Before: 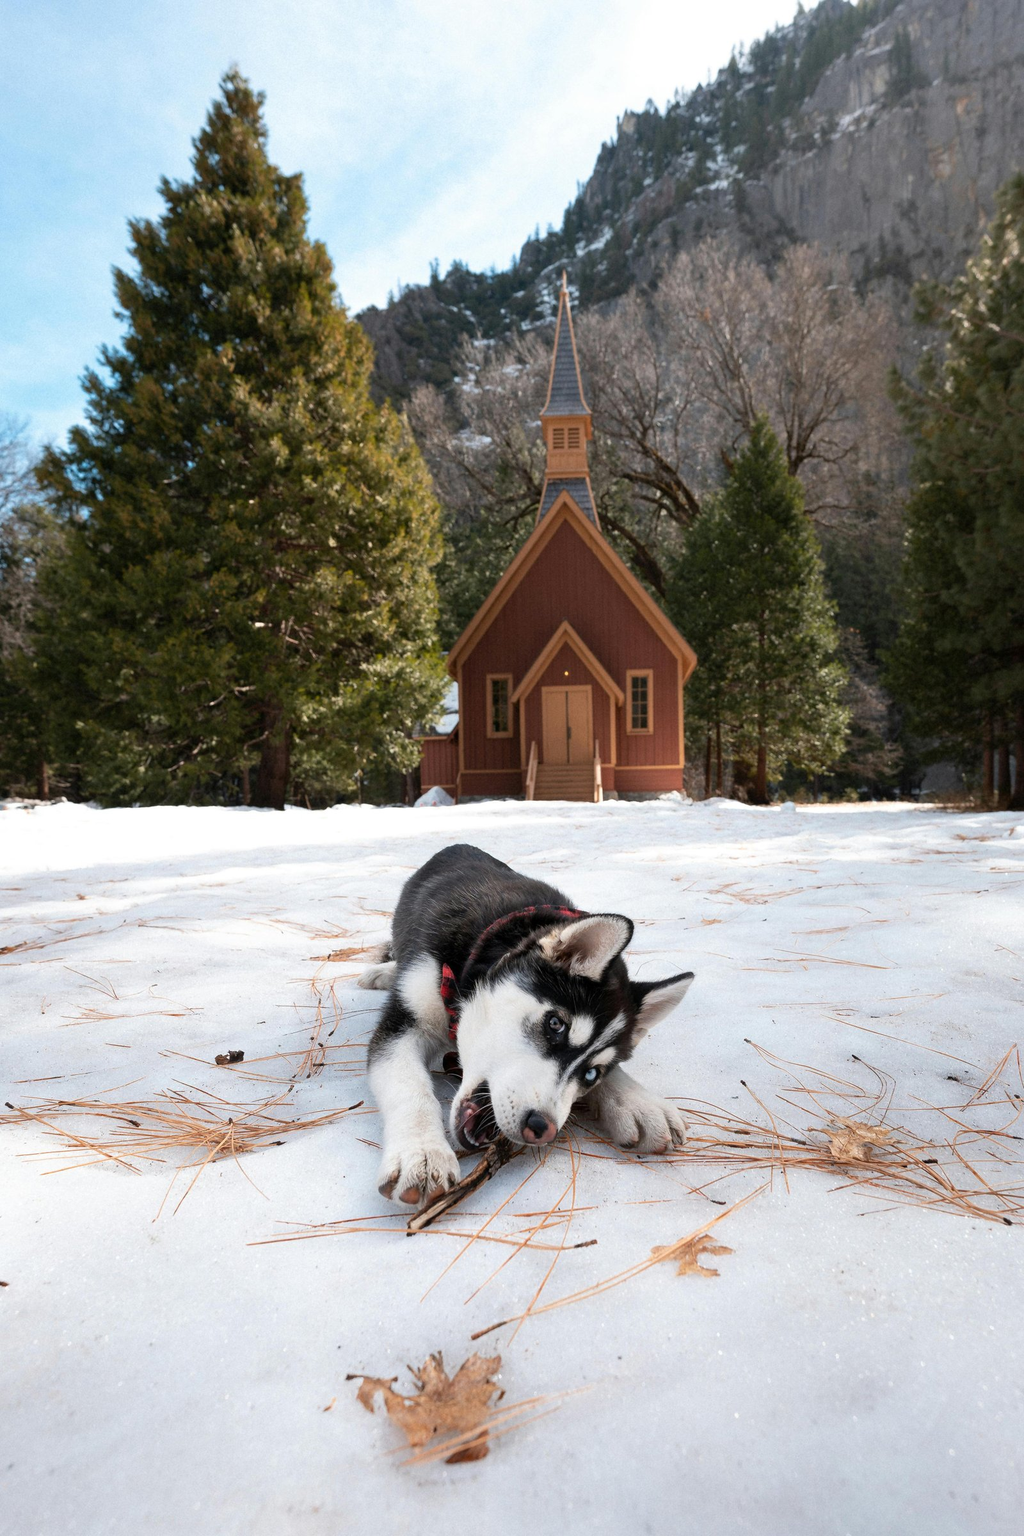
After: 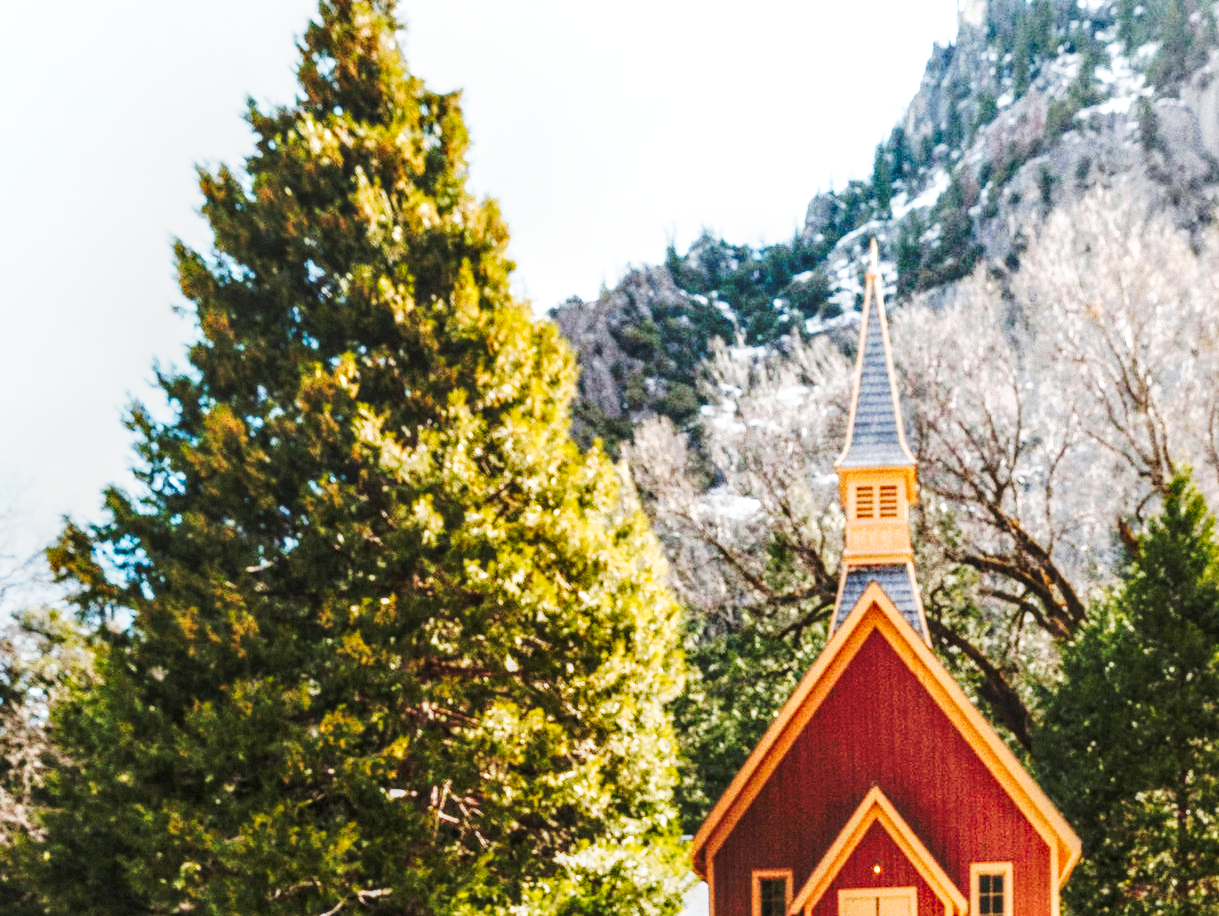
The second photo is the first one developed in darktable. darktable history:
base curve: curves: ch0 [(0, 0) (0.028, 0.03) (0.121, 0.232) (0.46, 0.748) (0.859, 0.968) (1, 1)], preserve colors none
levels: levels [0, 0.492, 0.984]
crop: left 0.548%, top 7.641%, right 23.254%, bottom 54.167%
local contrast: highlights 2%, shadows 7%, detail 134%
tone curve: curves: ch0 [(0, 0) (0.003, 0.003) (0.011, 0.013) (0.025, 0.029) (0.044, 0.052) (0.069, 0.082) (0.1, 0.118) (0.136, 0.161) (0.177, 0.21) (0.224, 0.27) (0.277, 0.38) (0.335, 0.49) (0.399, 0.594) (0.468, 0.692) (0.543, 0.794) (0.623, 0.857) (0.709, 0.919) (0.801, 0.955) (0.898, 0.978) (1, 1)], preserve colors none
